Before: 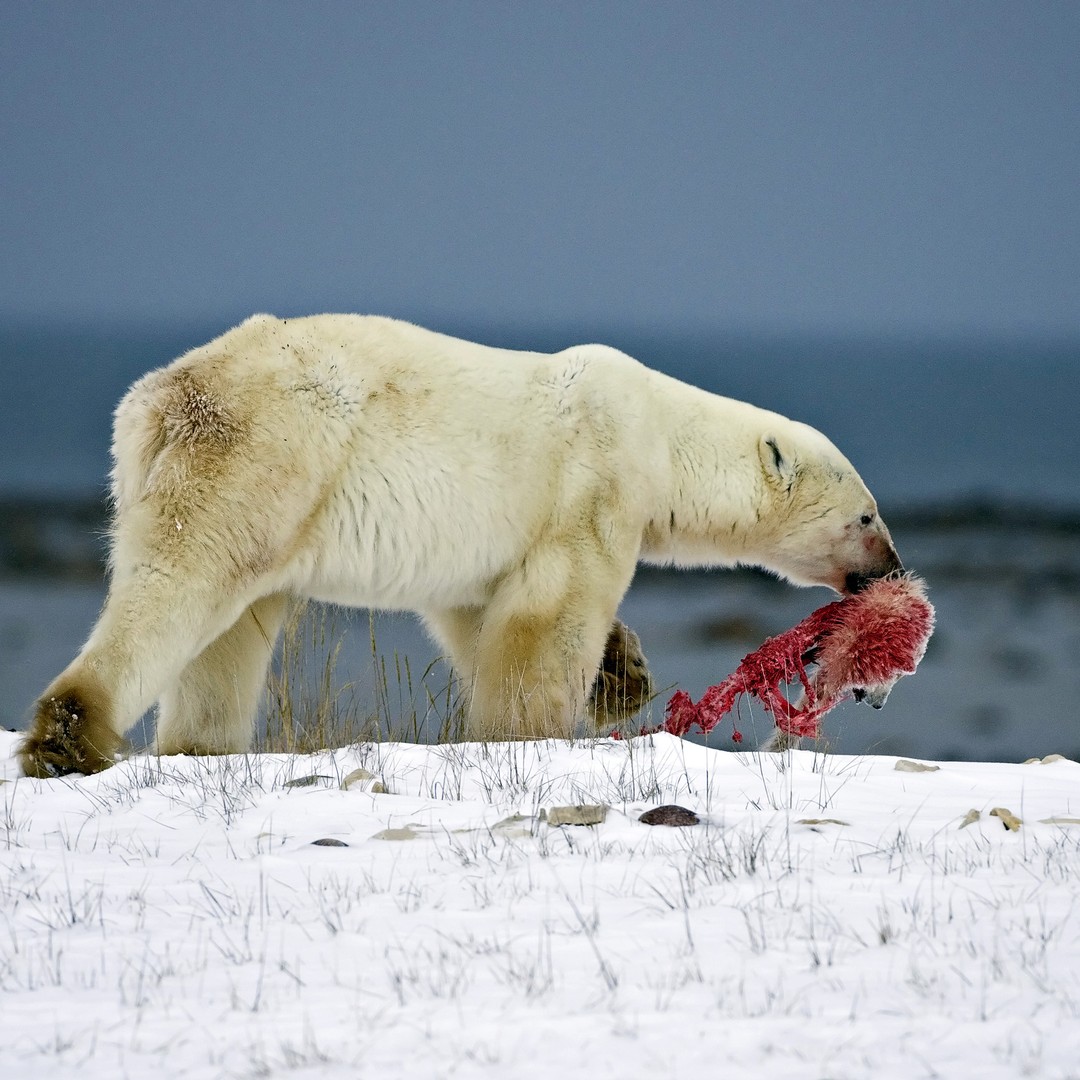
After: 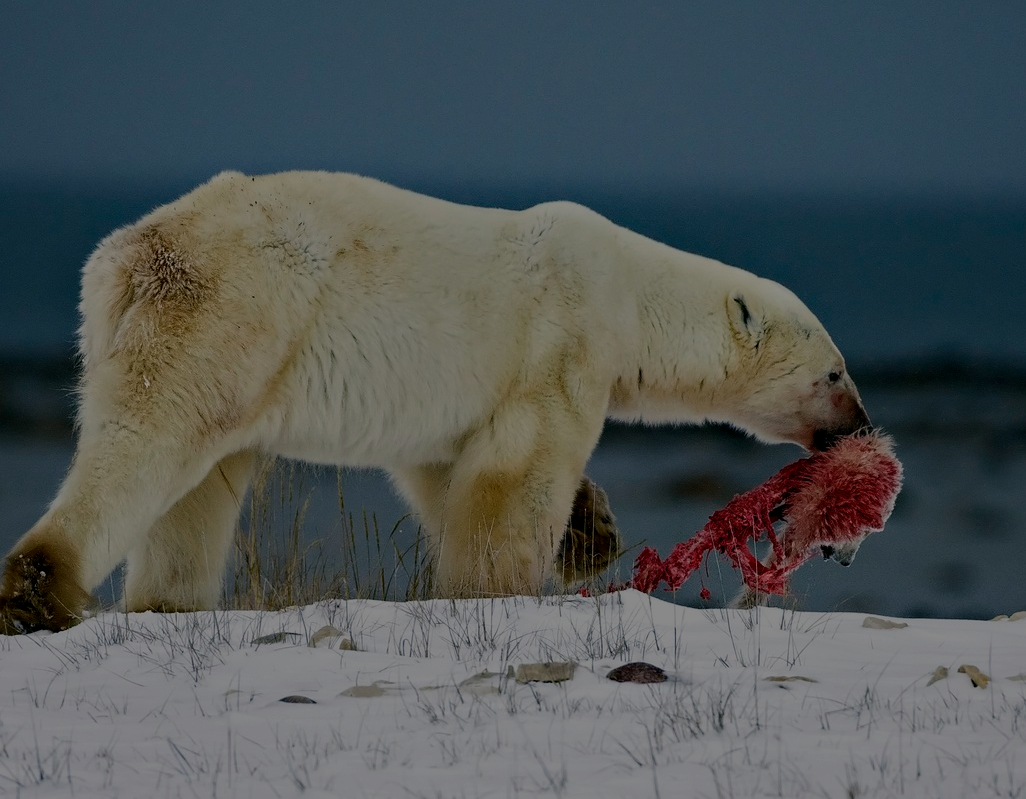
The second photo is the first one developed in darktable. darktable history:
crop and rotate: left 2.991%, top 13.302%, right 1.981%, bottom 12.636%
tone equalizer: -8 EV -2 EV, -7 EV -2 EV, -6 EV -2 EV, -5 EV -2 EV, -4 EV -2 EV, -3 EV -2 EV, -2 EV -2 EV, -1 EV -1.63 EV, +0 EV -2 EV
